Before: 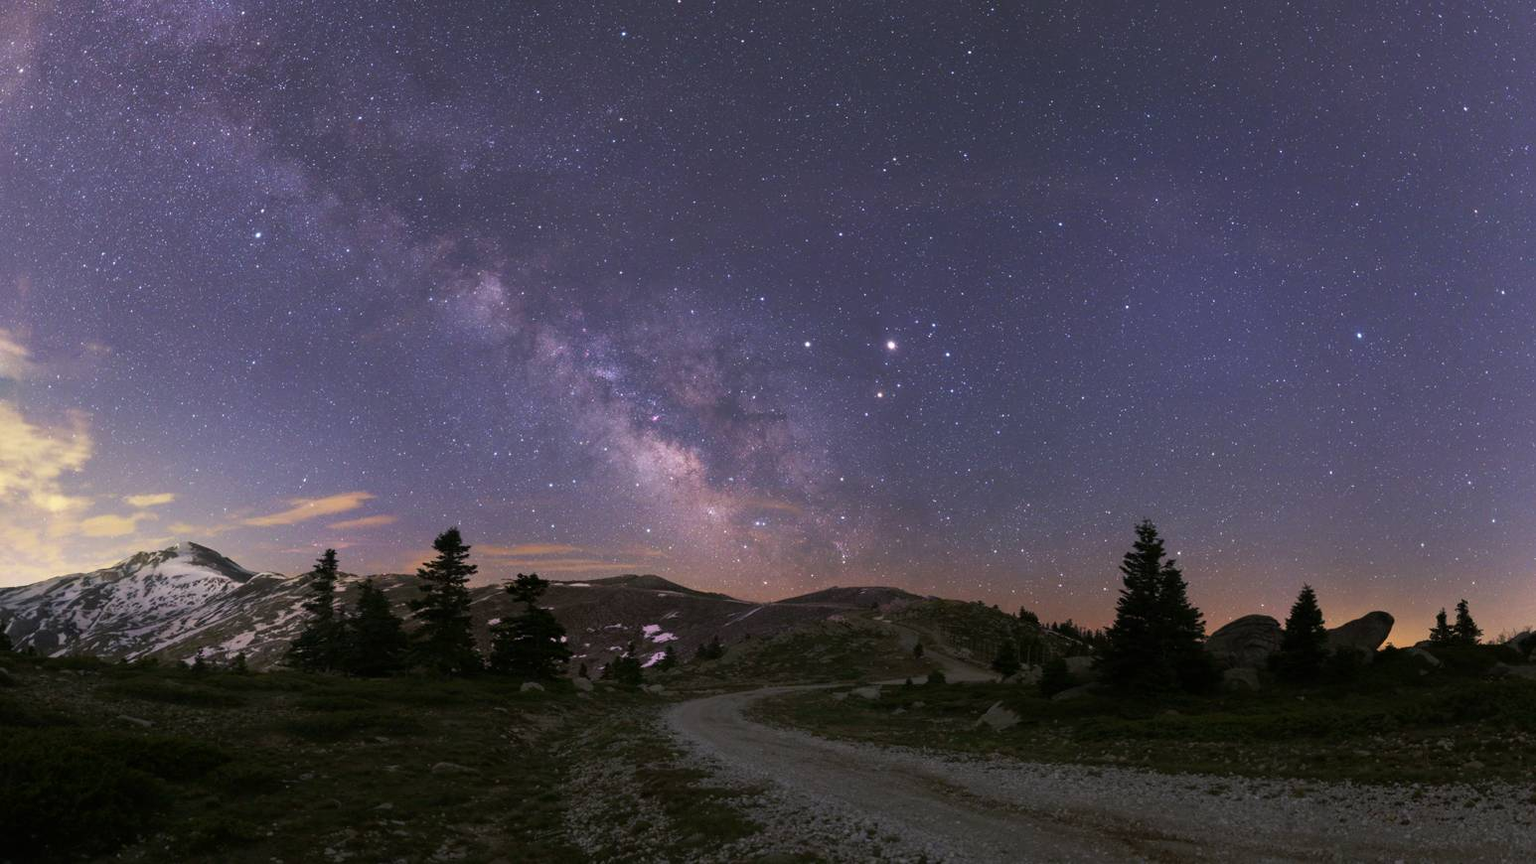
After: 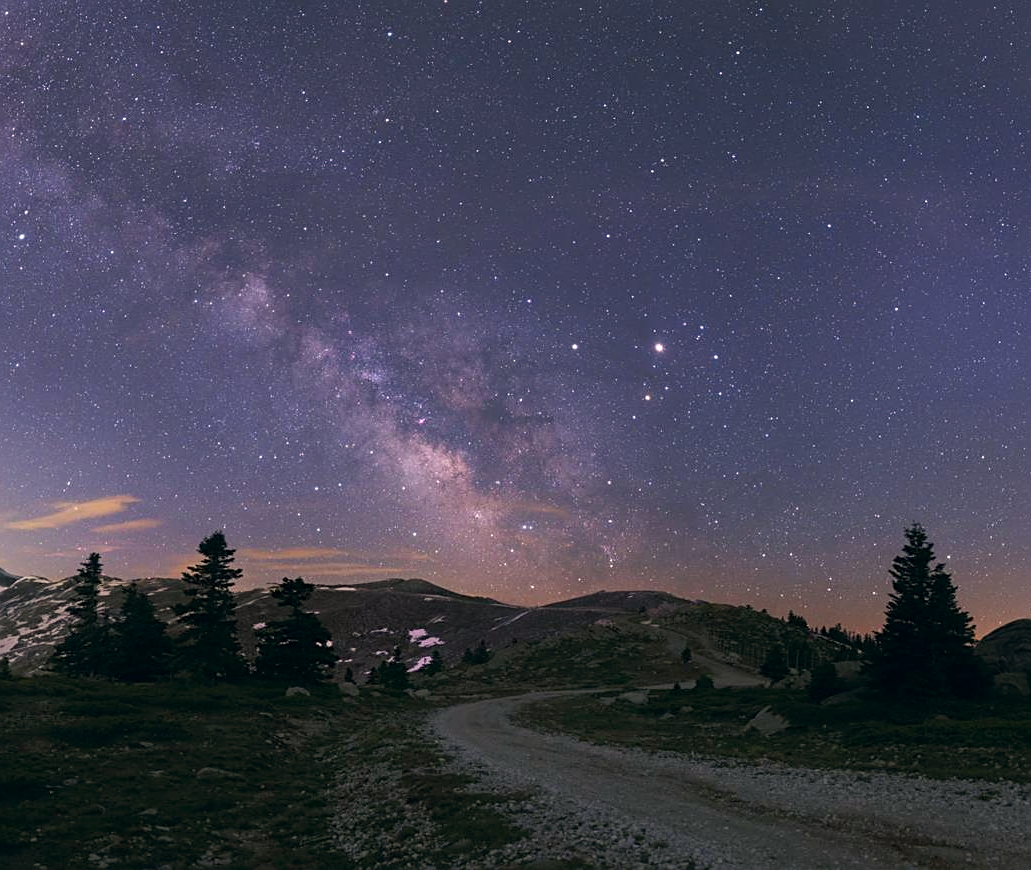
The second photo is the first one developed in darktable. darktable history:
sharpen: on, module defaults
crop and rotate: left 15.408%, right 17.859%
color correction: highlights a* 5.47, highlights b* 5.34, shadows a* -4.07, shadows b* -5.1
tone equalizer: on, module defaults
